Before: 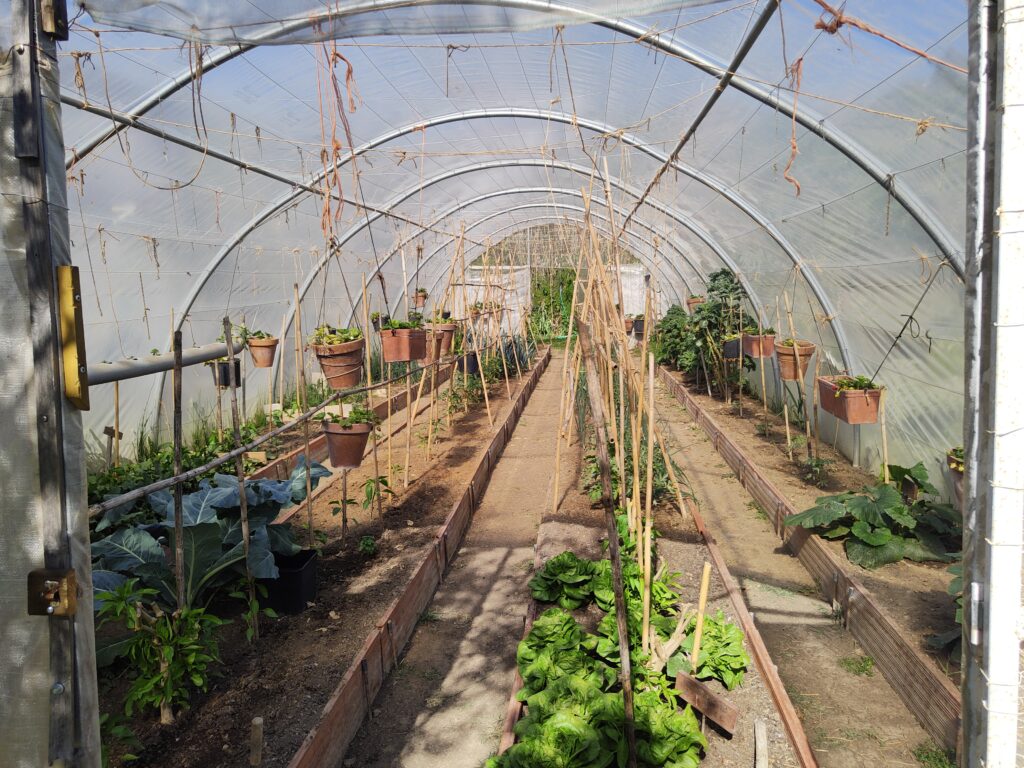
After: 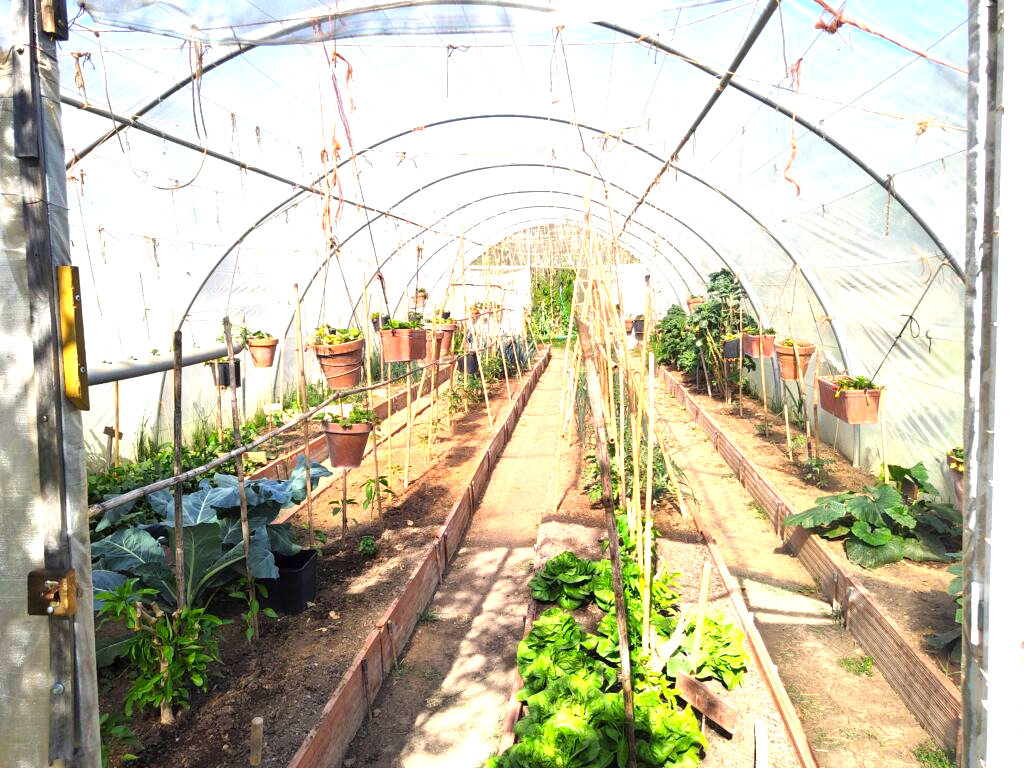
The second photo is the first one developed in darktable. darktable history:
tone equalizer: on, module defaults
exposure: black level correction 0.001, exposure 1.398 EV, compensate exposure bias true, compensate highlight preservation false
